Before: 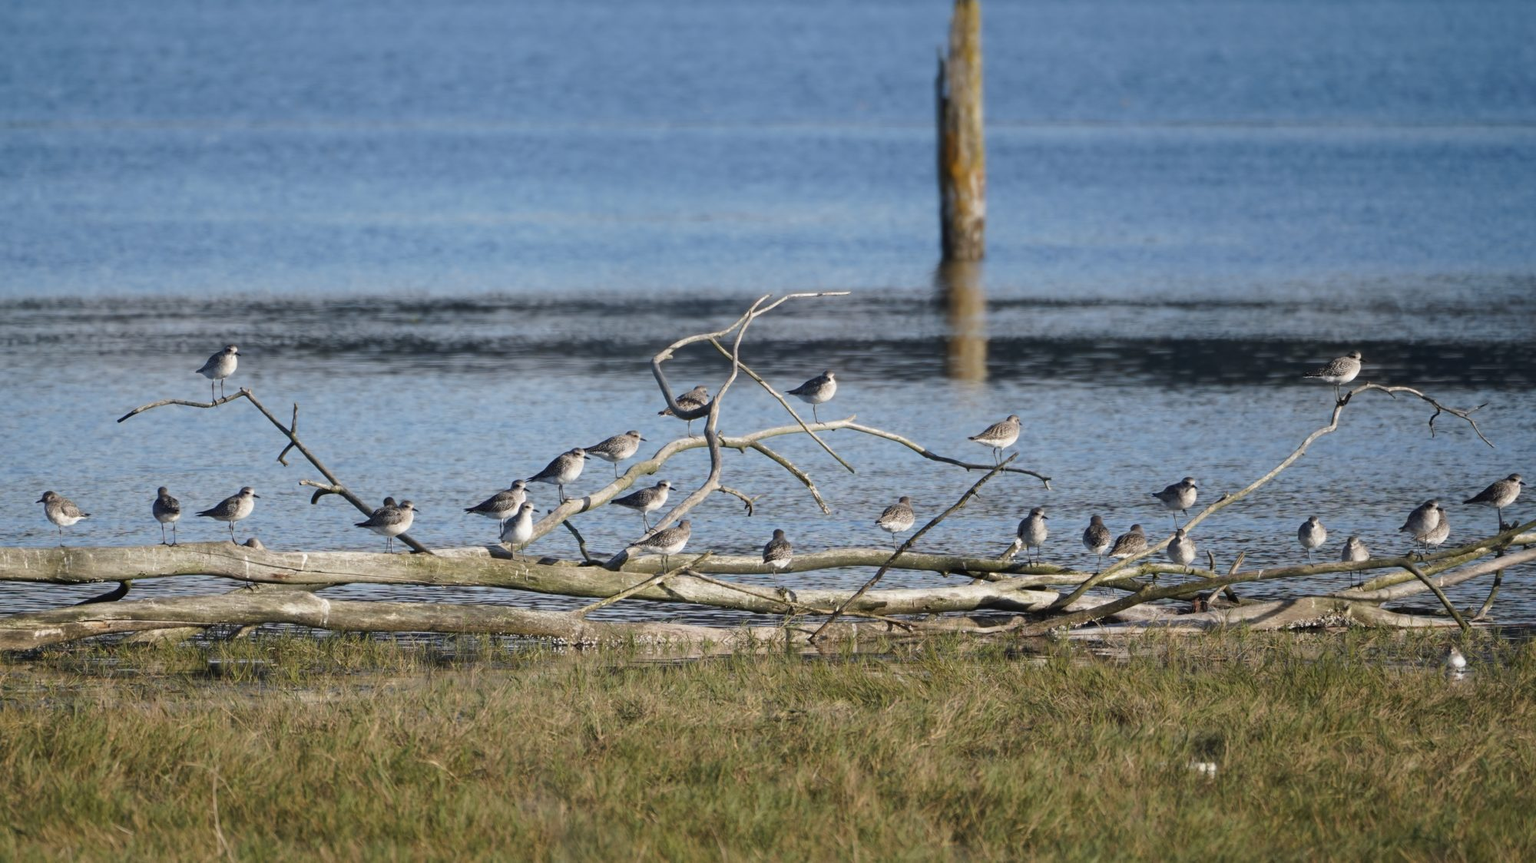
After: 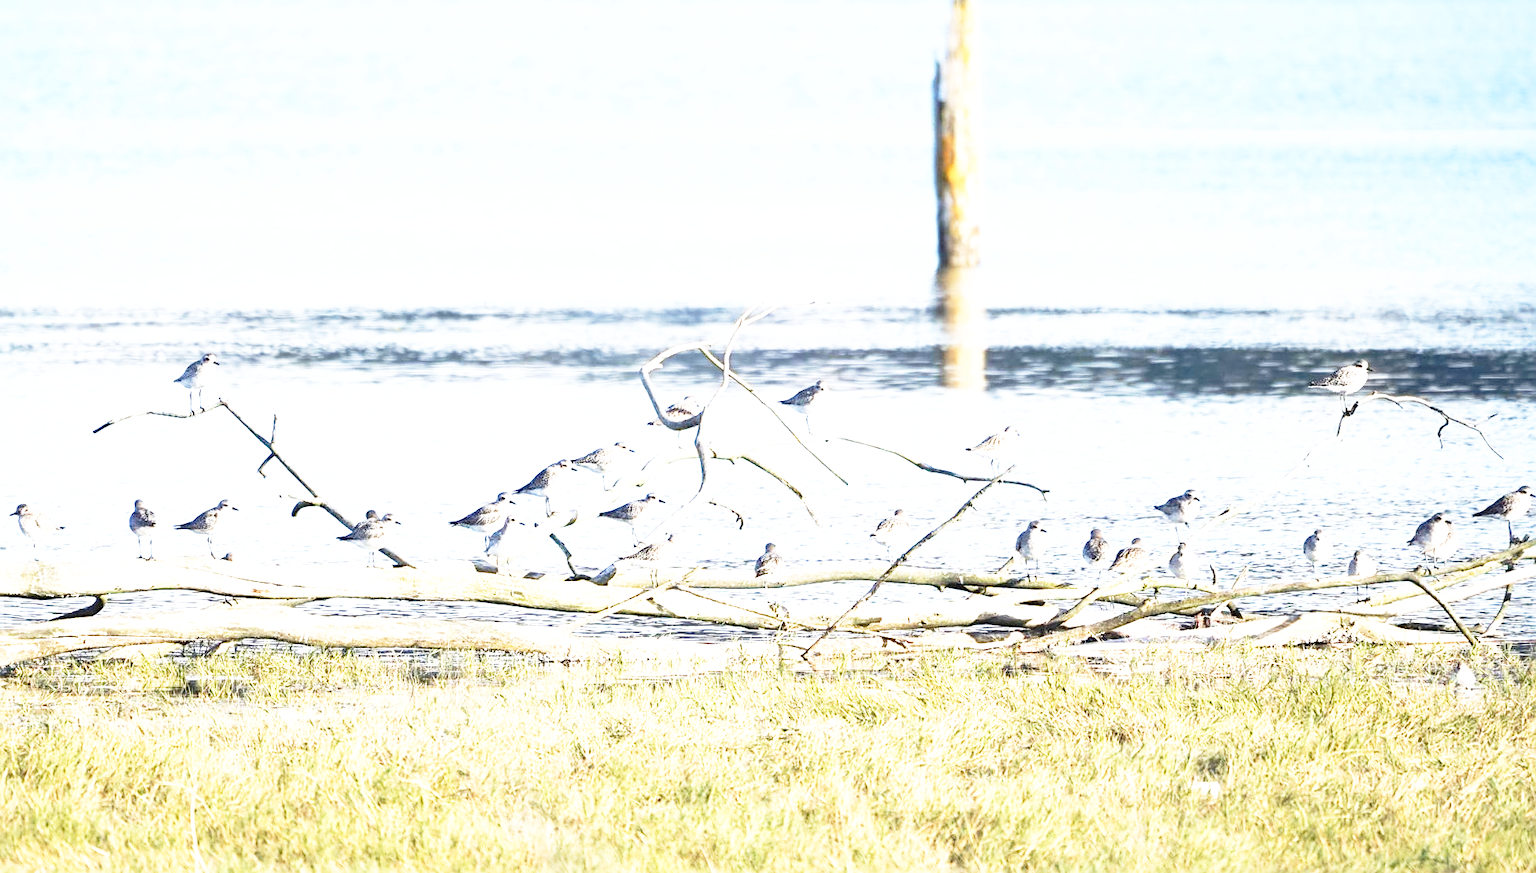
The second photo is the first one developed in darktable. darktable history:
base curve: curves: ch0 [(0, 0) (0.012, 0.01) (0.073, 0.168) (0.31, 0.711) (0.645, 0.957) (1, 1)], preserve colors none
exposure: black level correction 0, exposure 1.975 EV, compensate exposure bias true, compensate highlight preservation false
sharpen: on, module defaults
crop and rotate: left 1.774%, right 0.633%, bottom 1.28%
